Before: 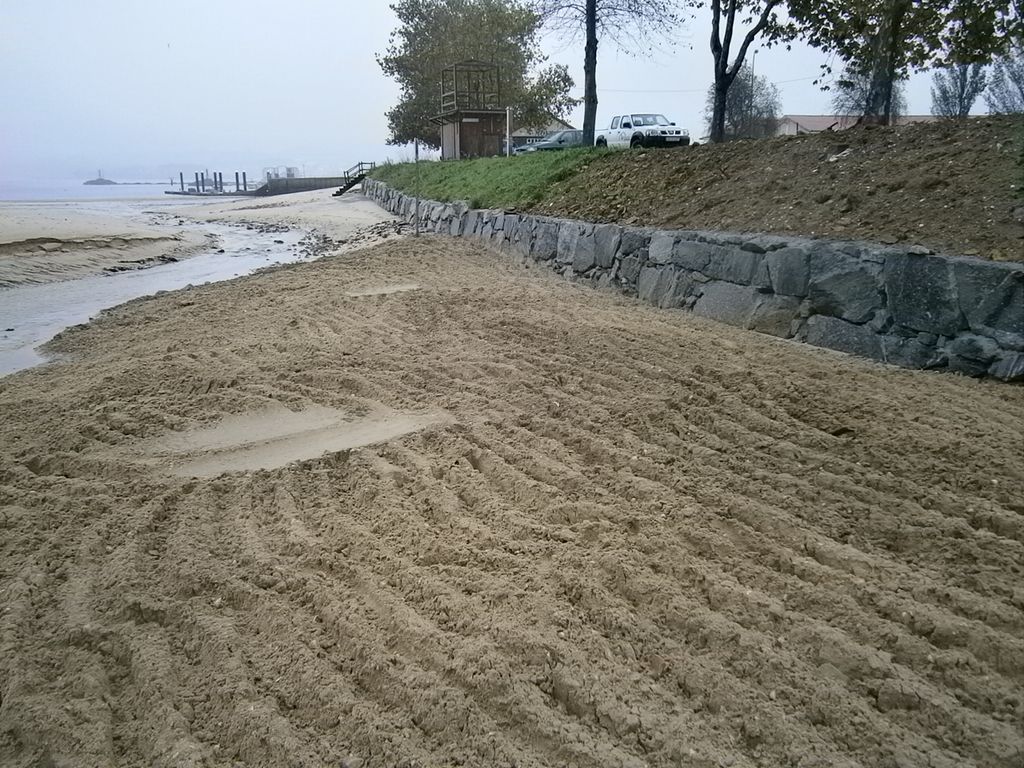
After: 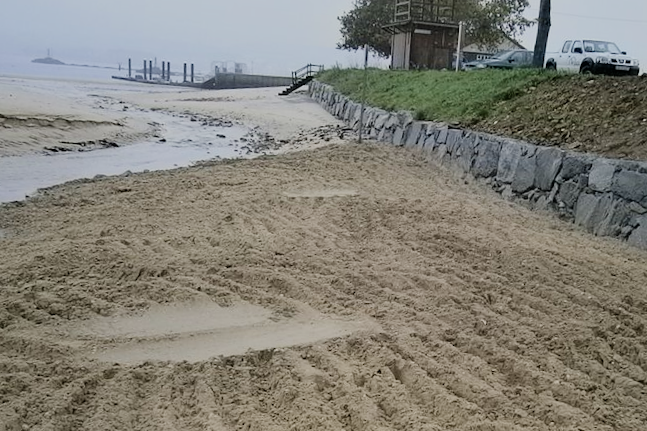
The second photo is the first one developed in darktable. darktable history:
filmic rgb: black relative exposure -16 EV, white relative exposure 6.92 EV, hardness 4.7
crop and rotate: angle -4.99°, left 2.122%, top 6.945%, right 27.566%, bottom 30.519%
